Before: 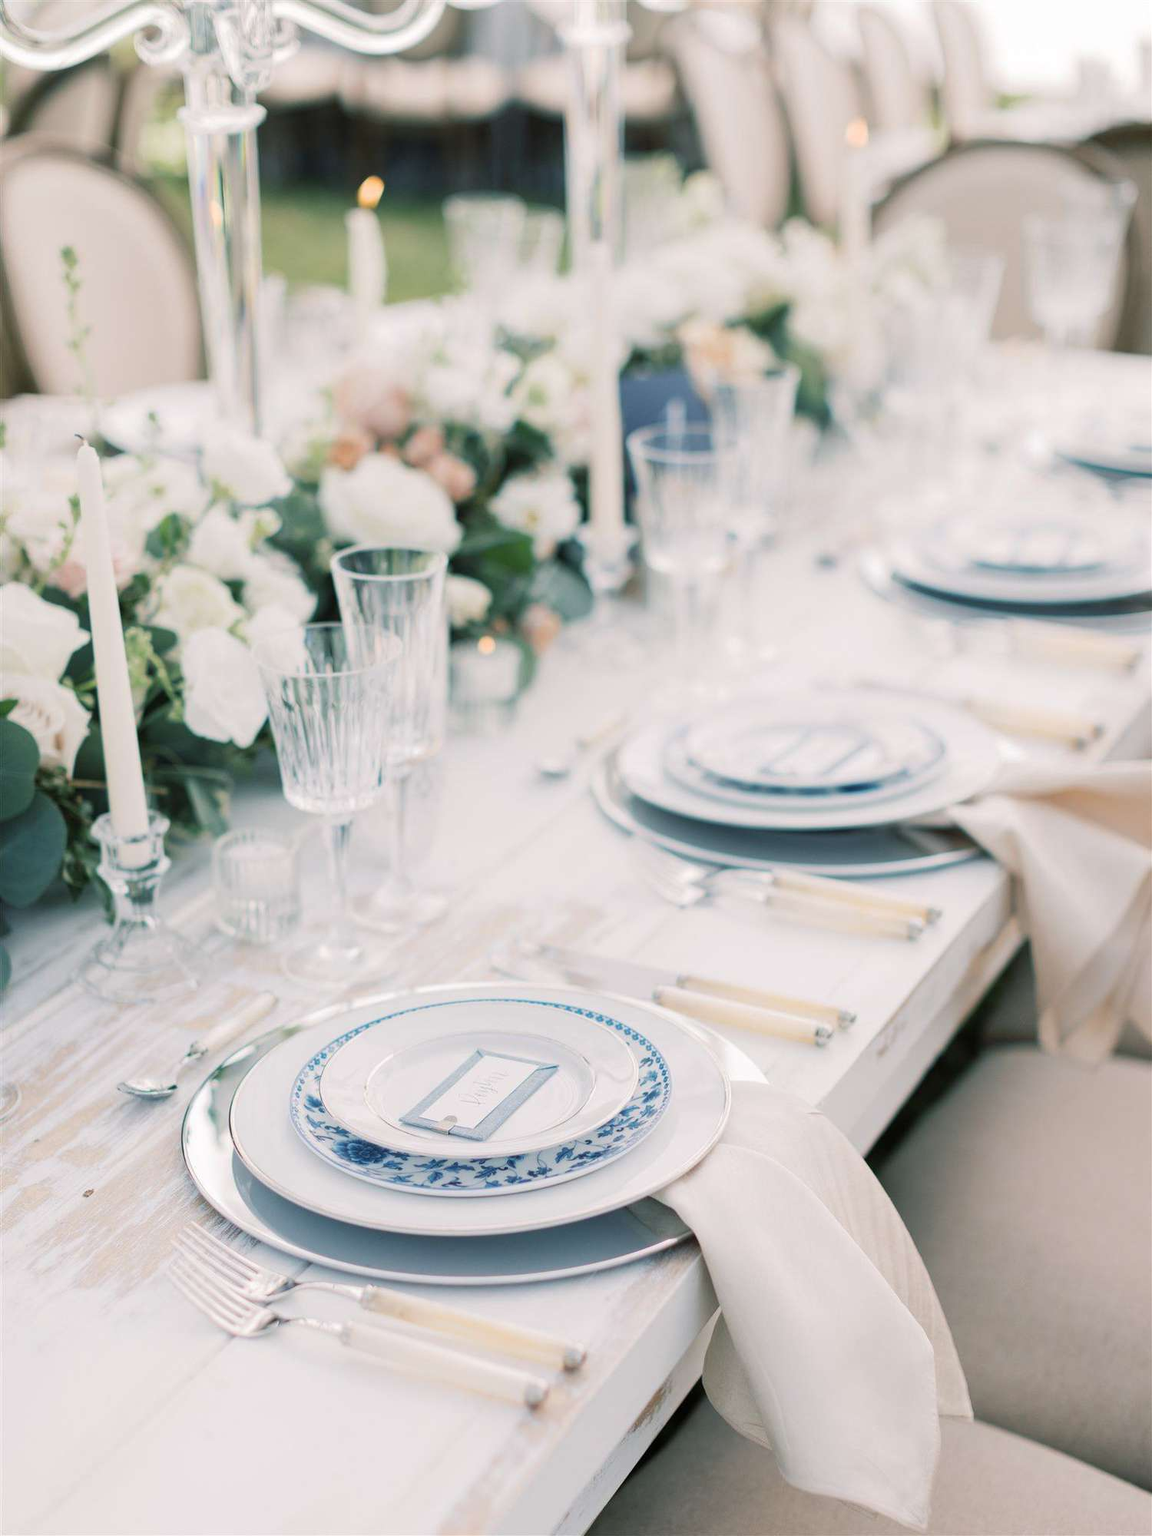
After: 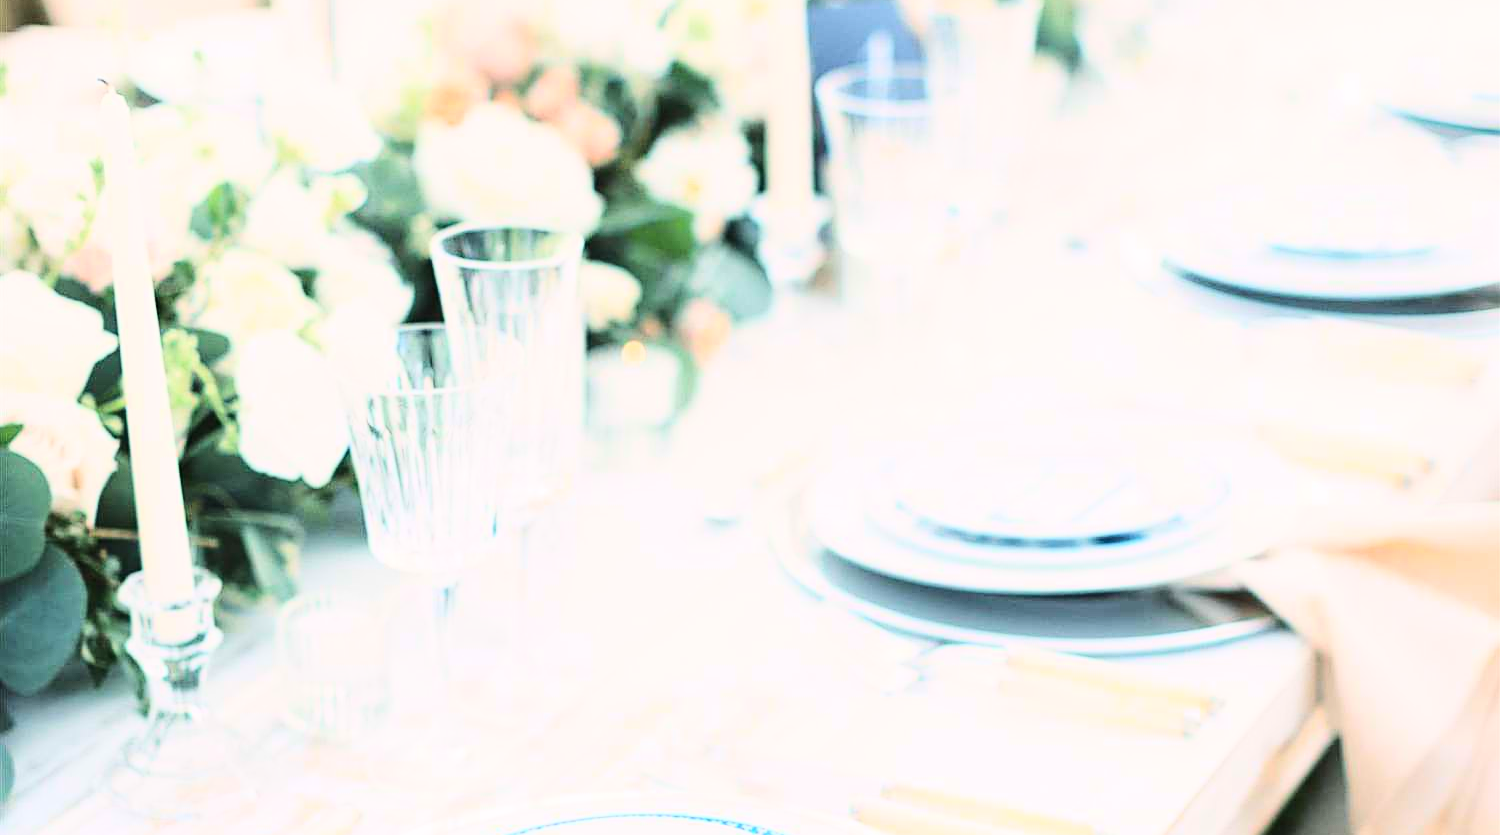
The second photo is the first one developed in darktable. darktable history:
sharpen: on, module defaults
crop and rotate: top 24.36%, bottom 33.867%
base curve: curves: ch0 [(0, 0) (0.028, 0.03) (0.121, 0.232) (0.46, 0.748) (0.859, 0.968) (1, 1)]
contrast brightness saturation: contrast 0.202, brightness 0.167, saturation 0.225
